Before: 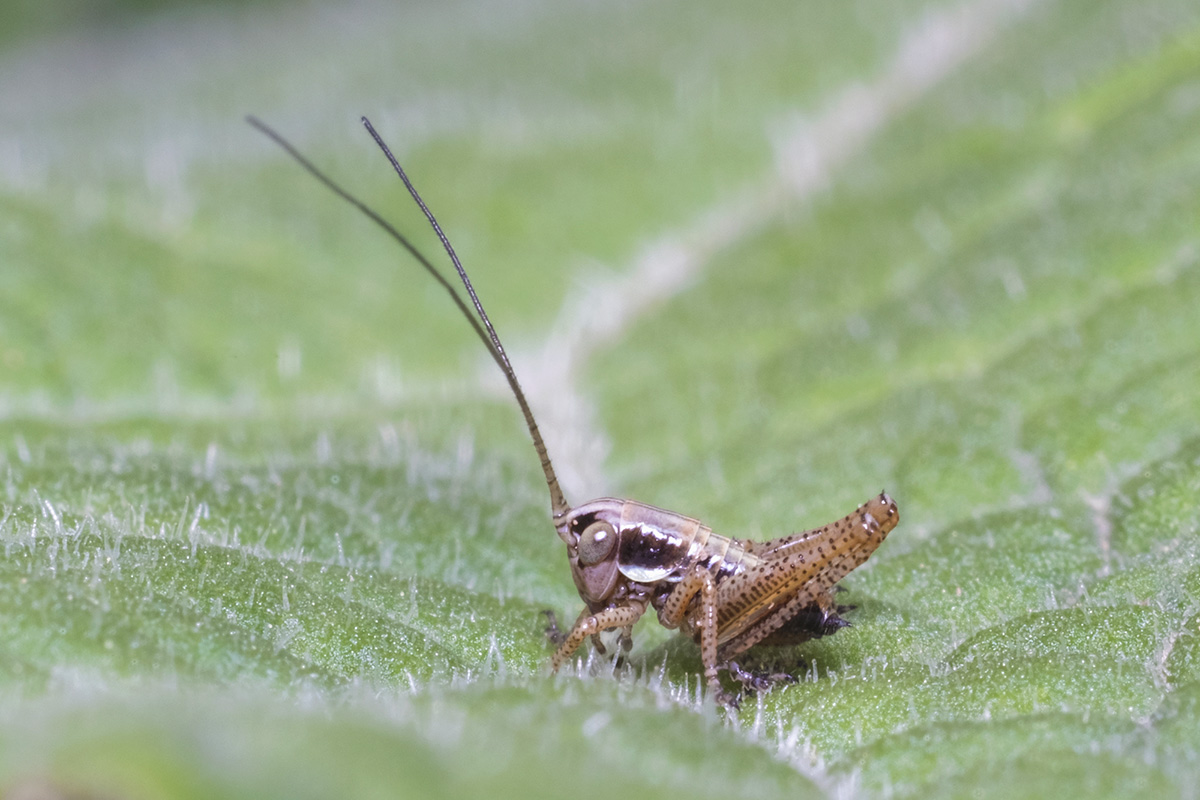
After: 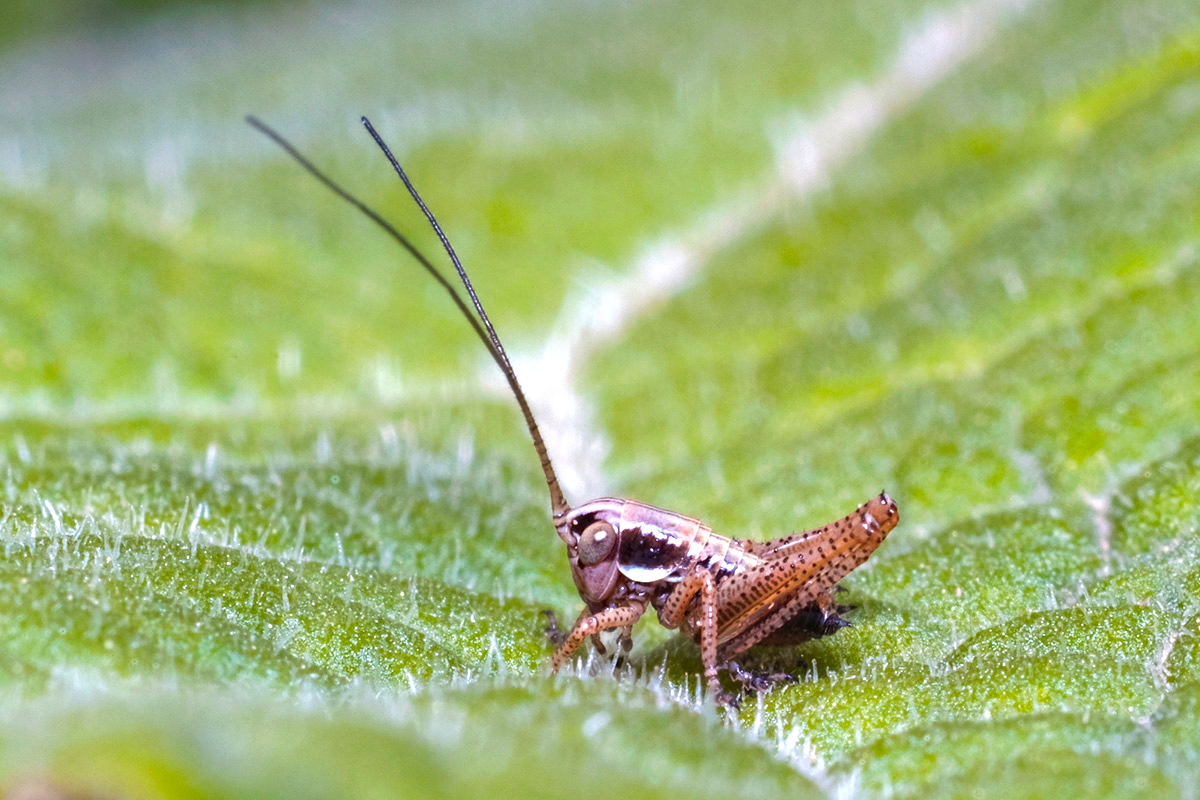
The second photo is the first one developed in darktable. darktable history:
color balance rgb: linear chroma grading › global chroma 9.695%, perceptual saturation grading › global saturation 19.864%, hue shift -11.12°, perceptual brilliance grading › global brilliance 15.827%, perceptual brilliance grading › shadows -34.737%
haze removal: compatibility mode true, adaptive false
